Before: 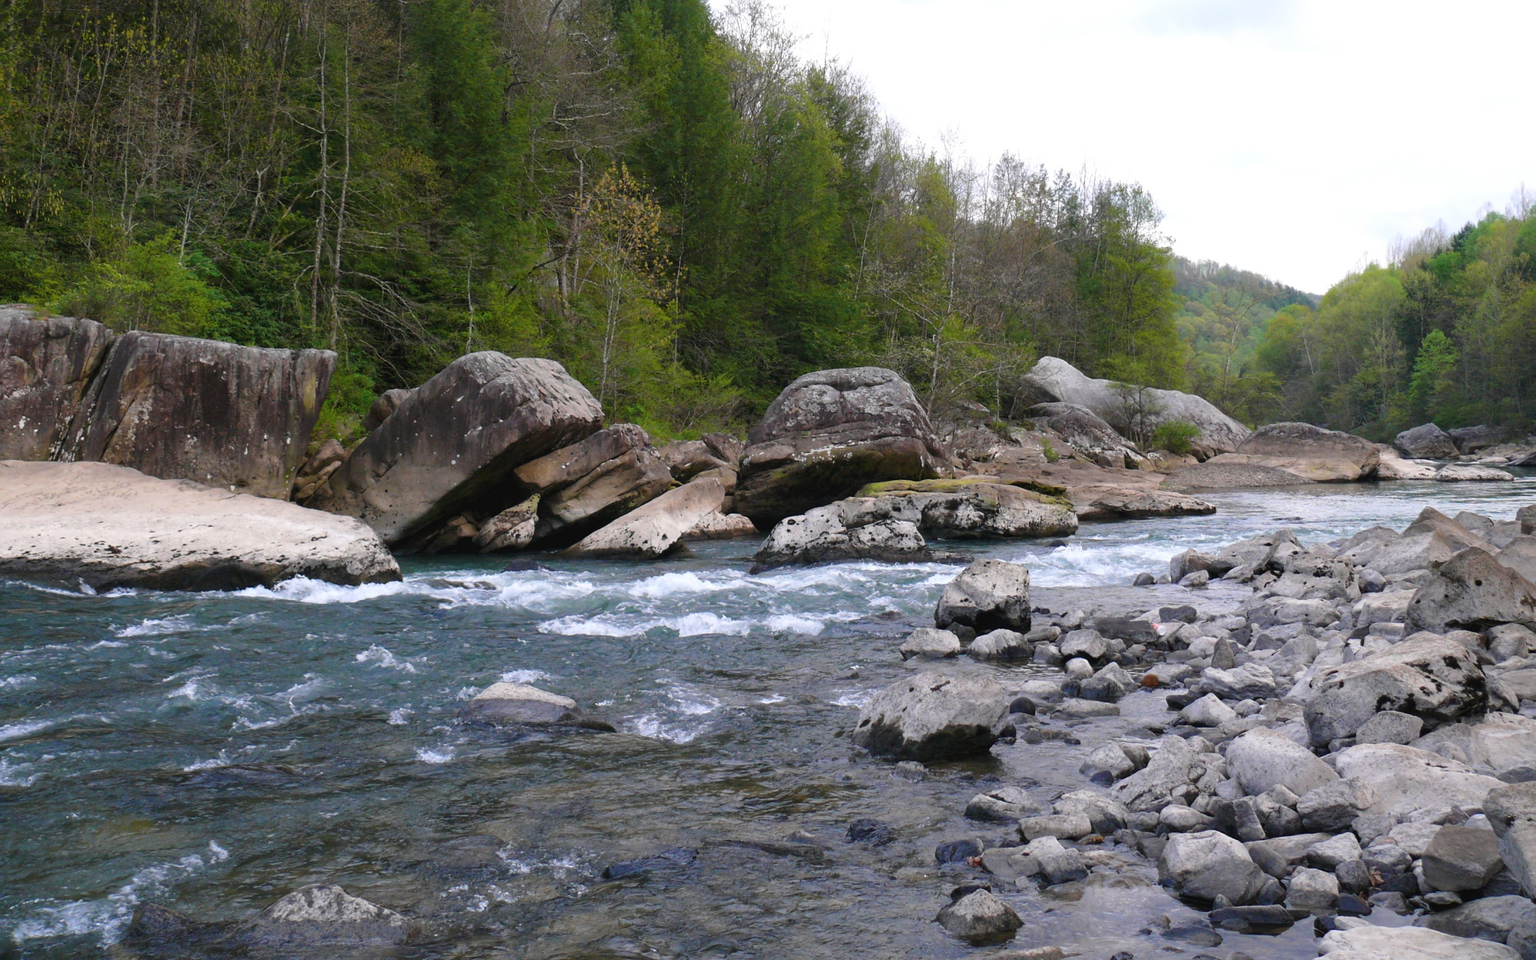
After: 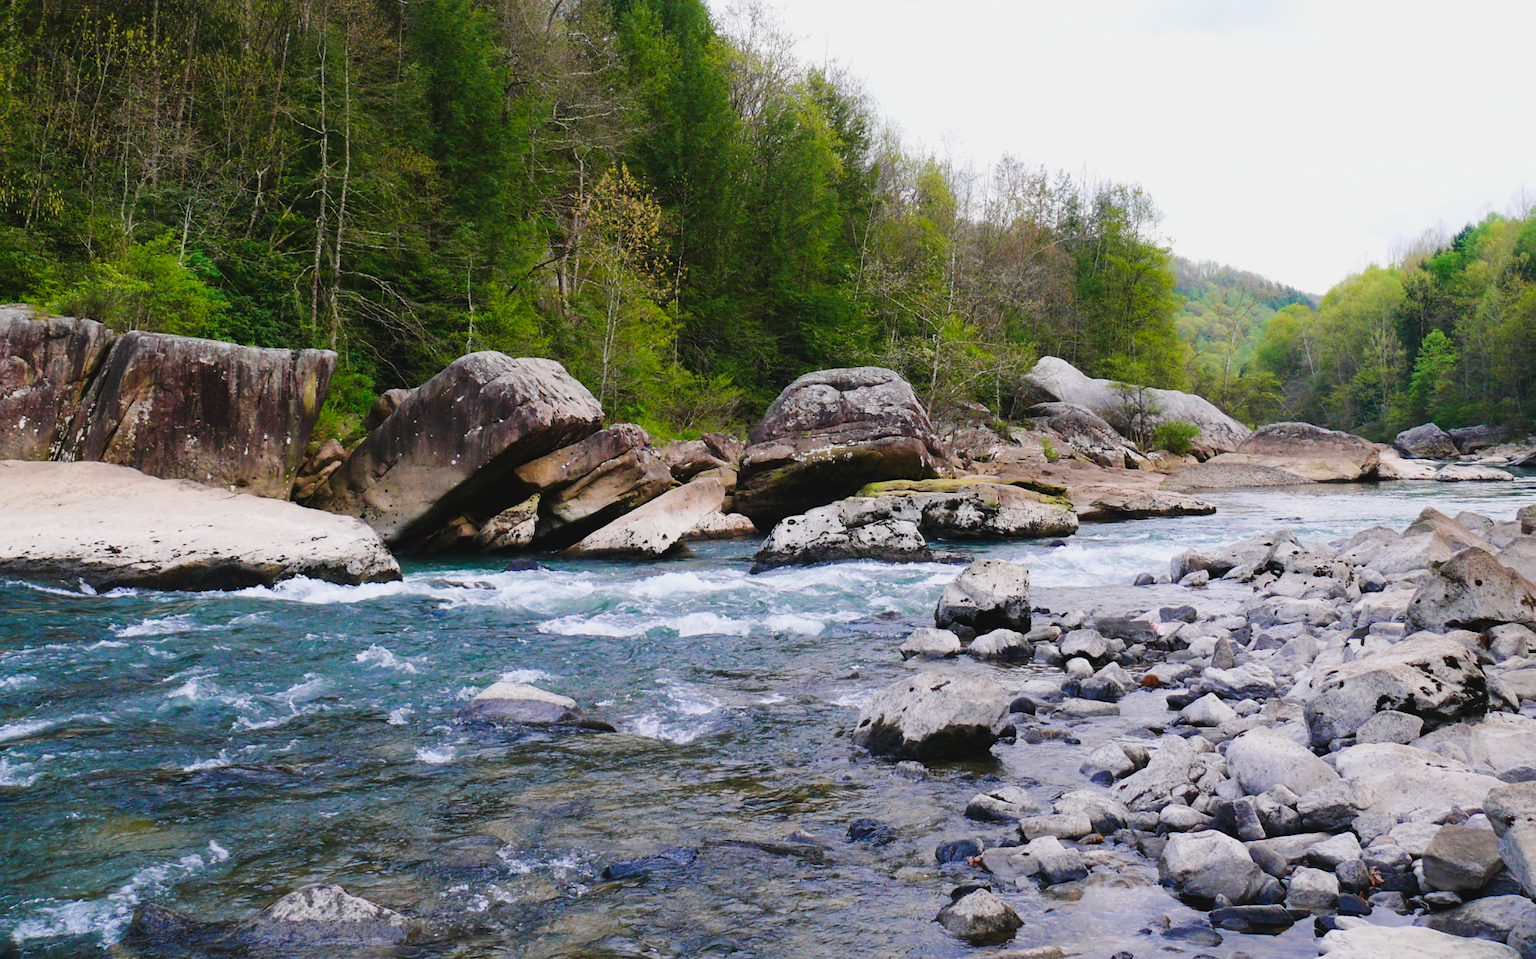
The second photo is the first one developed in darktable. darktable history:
tone curve: curves: ch0 [(0, 0.03) (0.113, 0.087) (0.207, 0.184) (0.515, 0.612) (0.712, 0.793) (1, 0.946)]; ch1 [(0, 0) (0.172, 0.123) (0.317, 0.279) (0.414, 0.382) (0.476, 0.479) (0.505, 0.498) (0.534, 0.534) (0.621, 0.65) (0.709, 0.764) (1, 1)]; ch2 [(0, 0) (0.411, 0.424) (0.505, 0.505) (0.521, 0.524) (0.537, 0.57) (0.65, 0.699) (1, 1)], preserve colors none
velvia: on, module defaults
